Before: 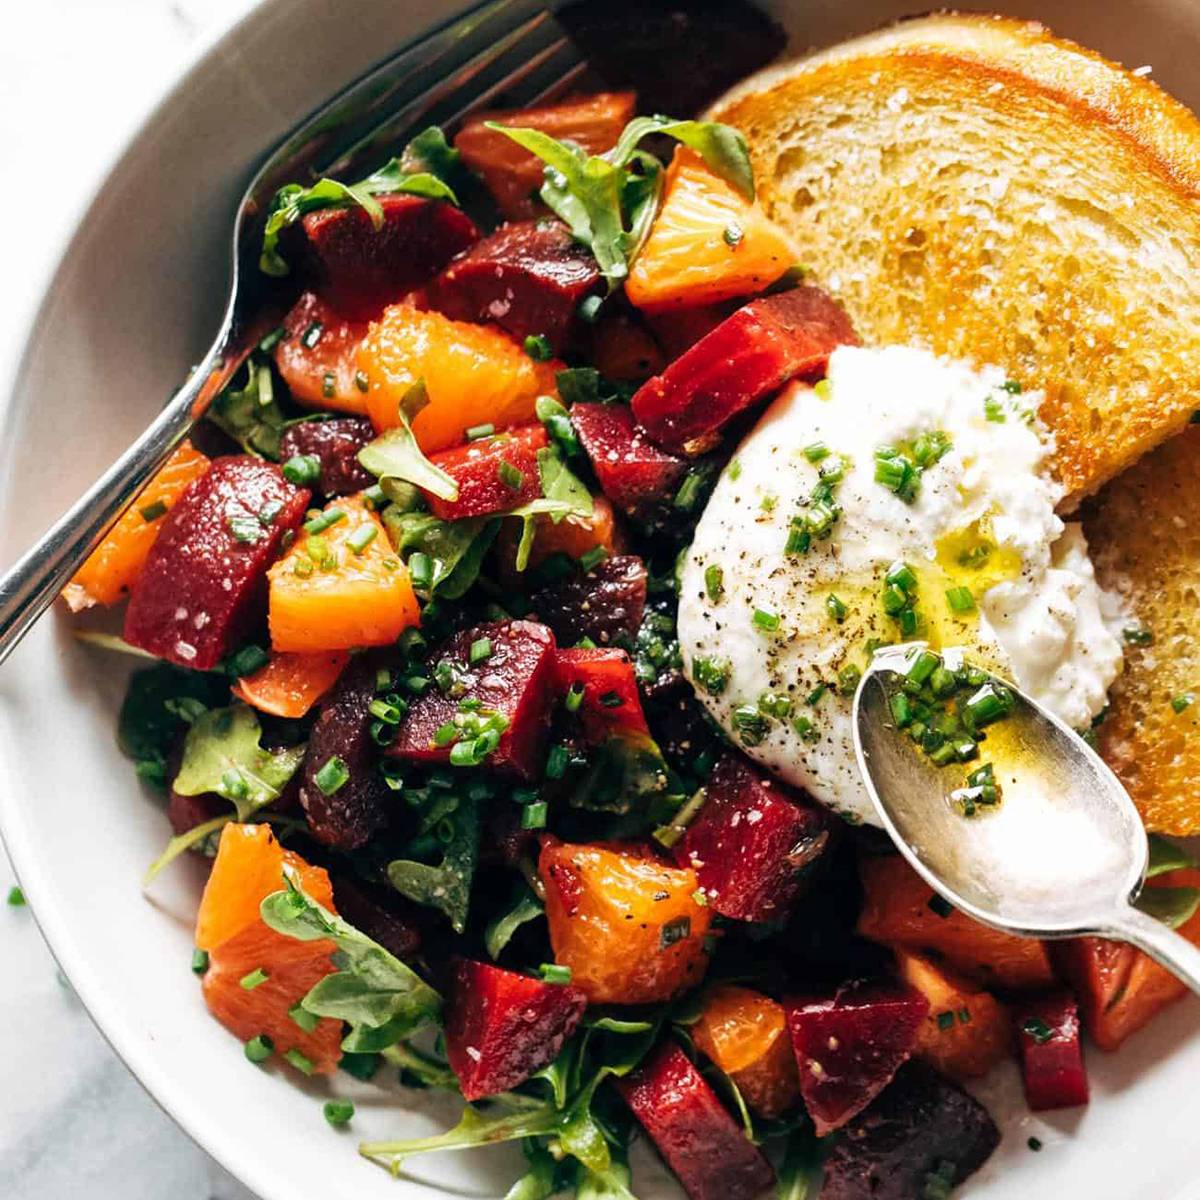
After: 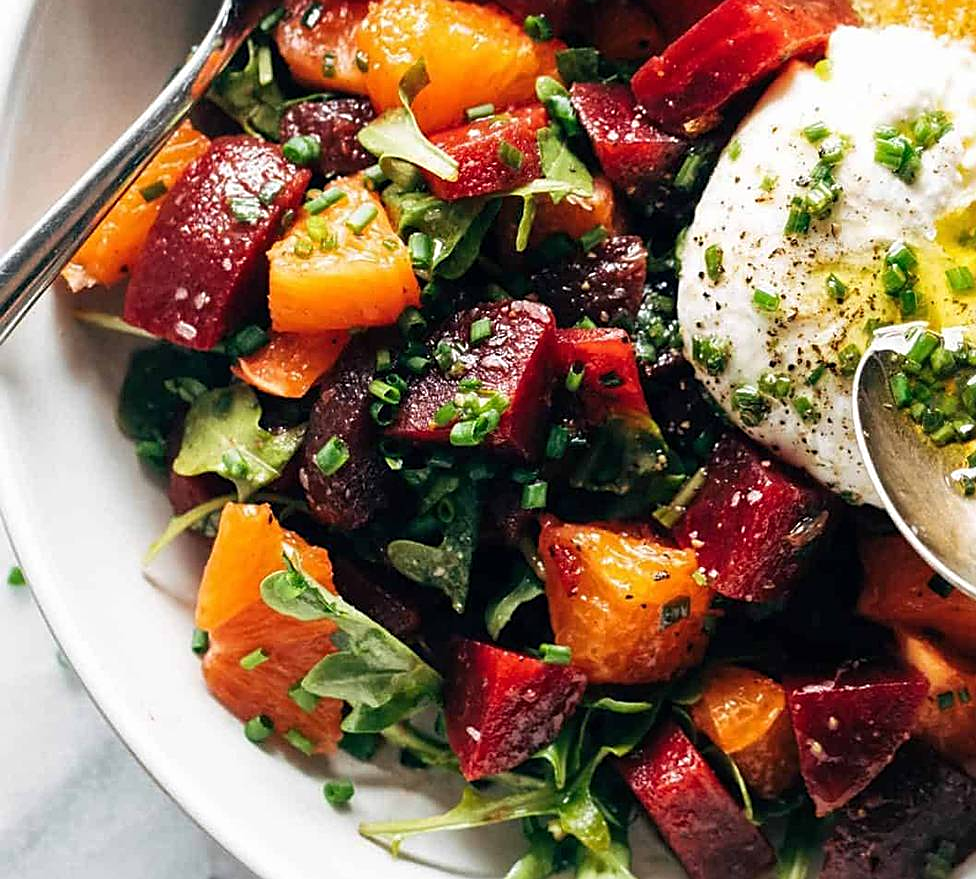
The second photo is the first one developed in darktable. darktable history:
crop: top 26.721%, right 17.993%
sharpen: on, module defaults
